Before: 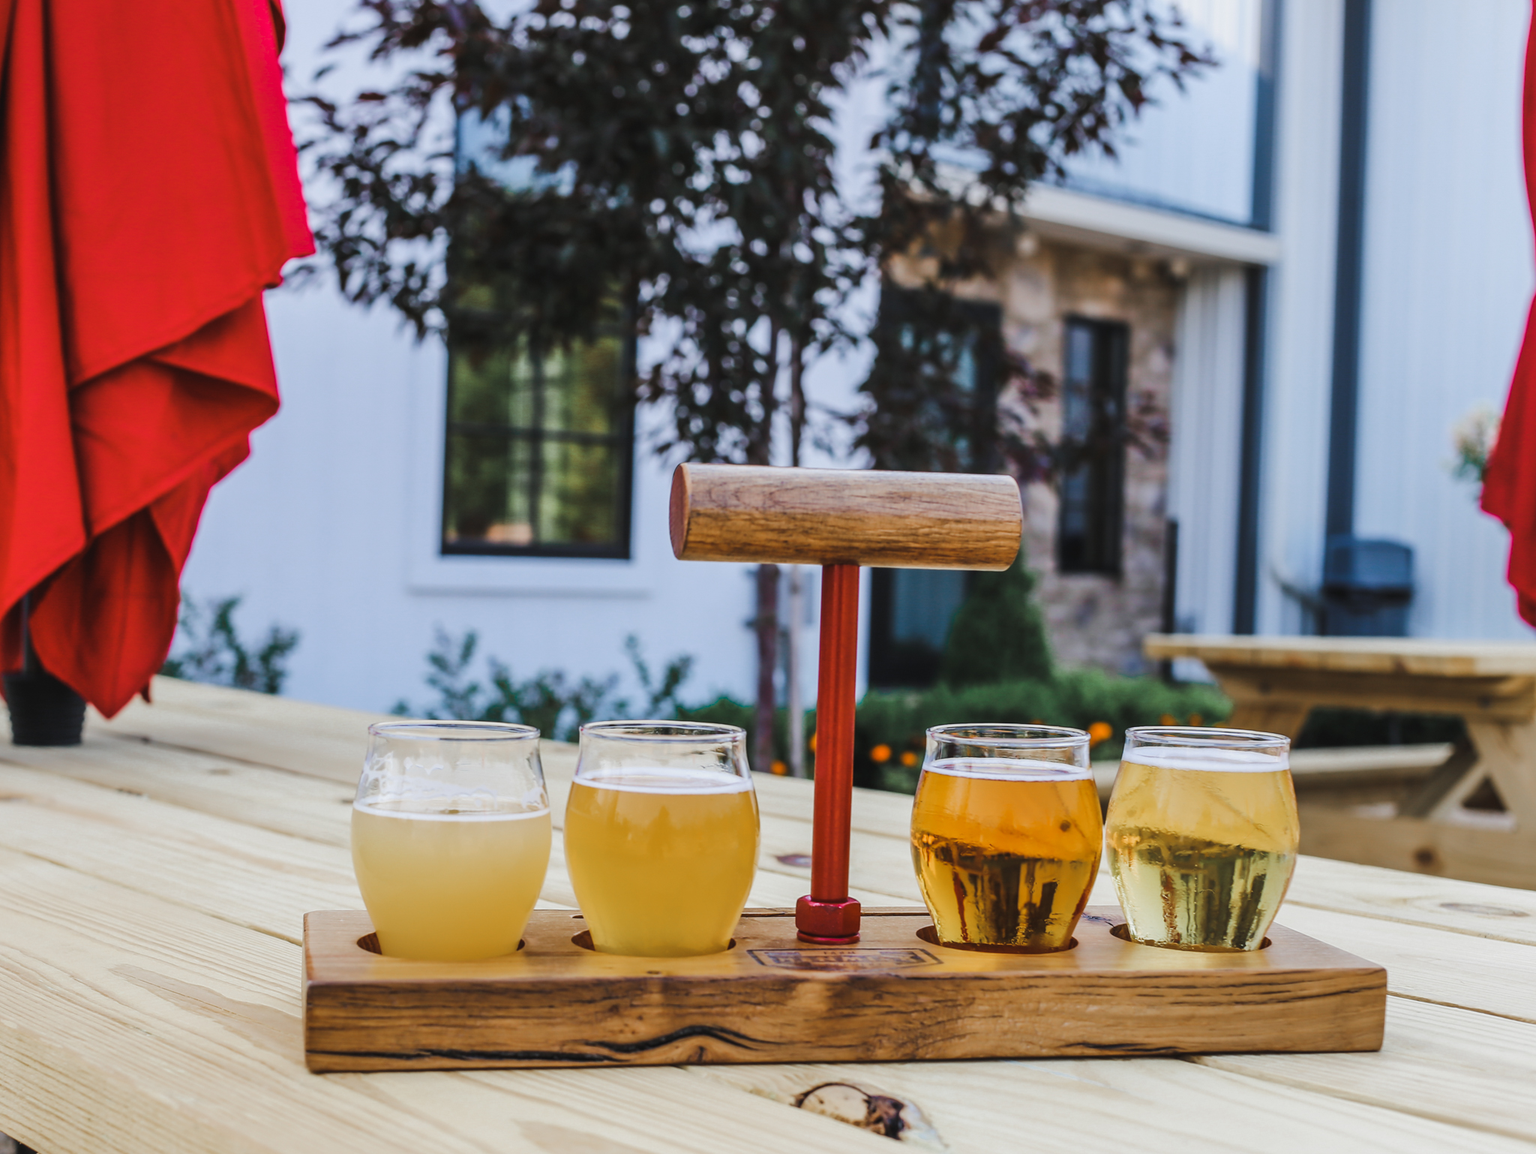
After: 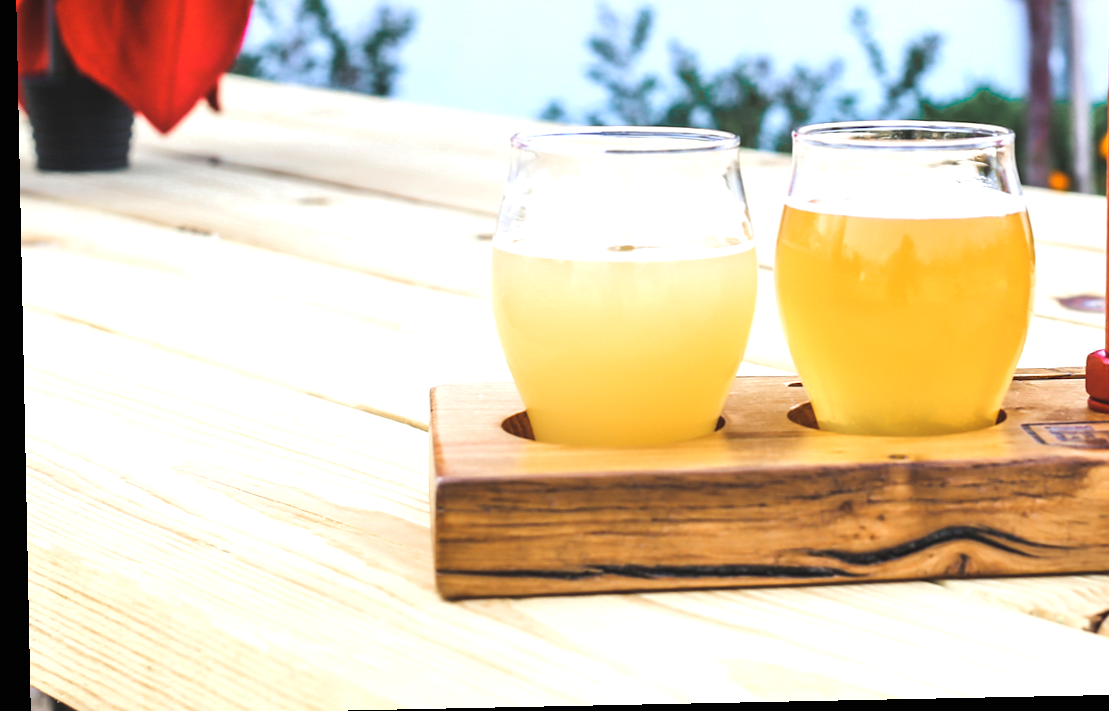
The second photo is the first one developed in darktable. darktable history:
crop and rotate: top 54.778%, right 46.61%, bottom 0.159%
rotate and perspective: rotation -1.17°, automatic cropping off
exposure: black level correction 0, exposure 1.015 EV, compensate exposure bias true, compensate highlight preservation false
